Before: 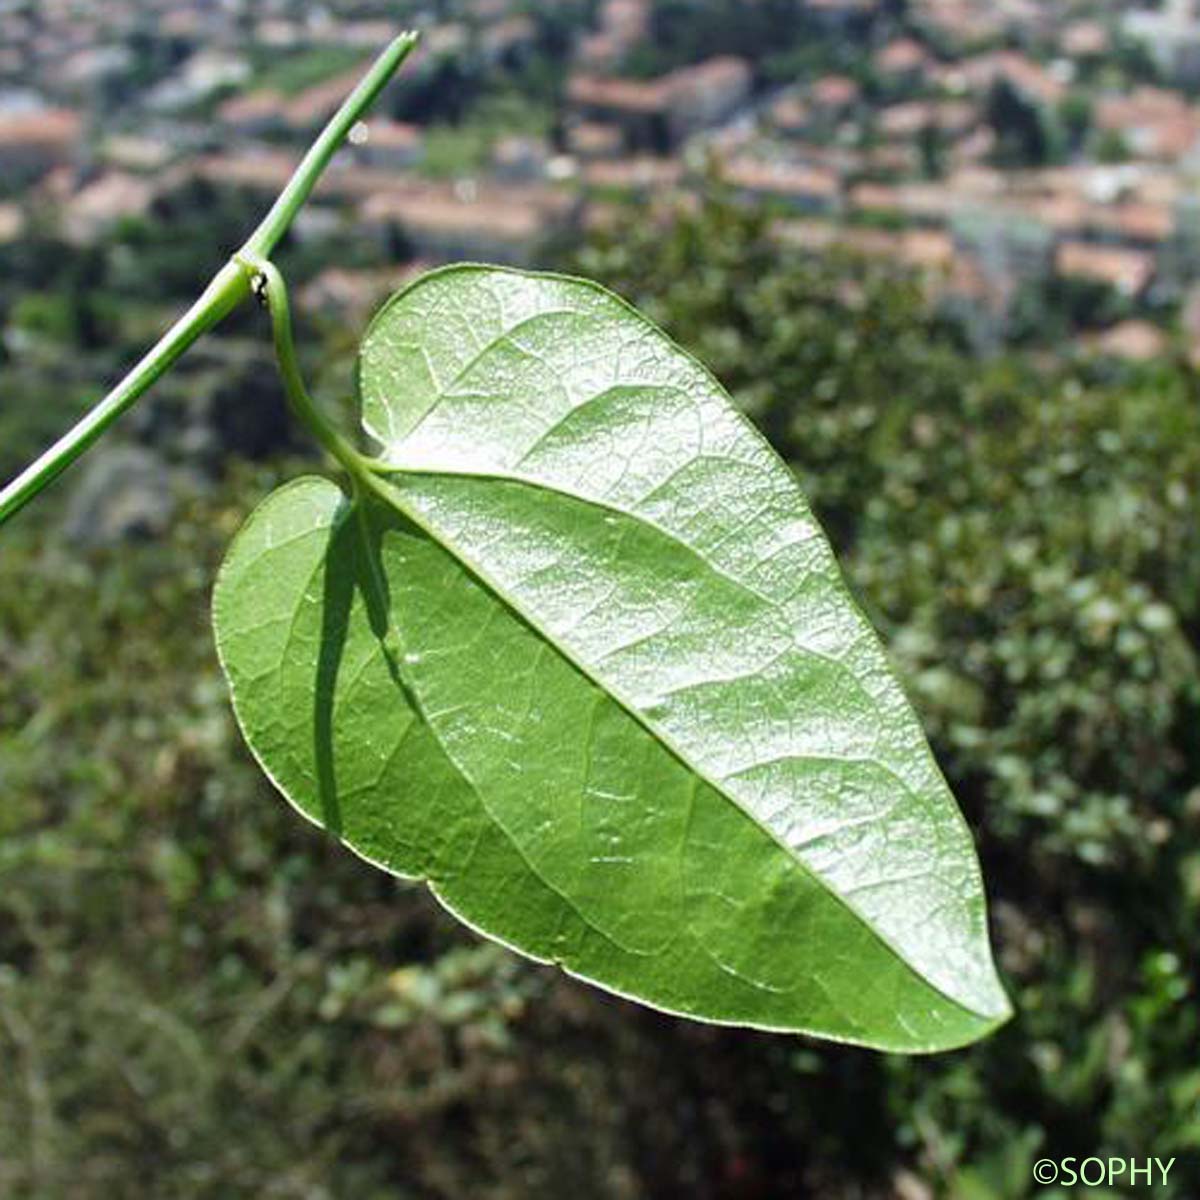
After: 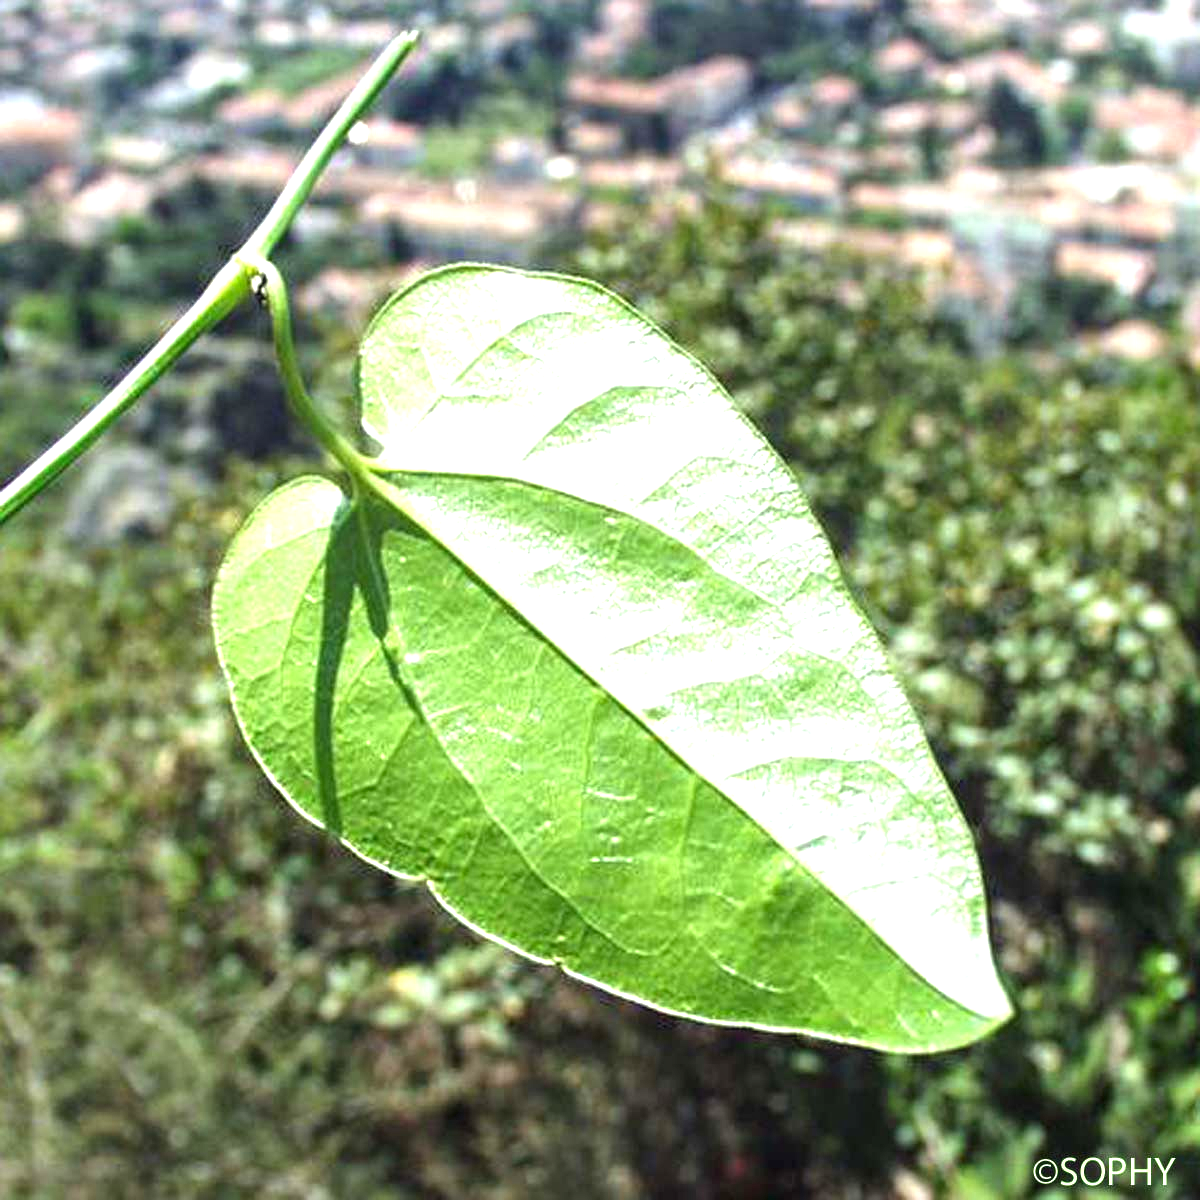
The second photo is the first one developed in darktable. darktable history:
exposure: black level correction 0, exposure 1.096 EV, compensate exposure bias true, compensate highlight preservation false
local contrast: on, module defaults
